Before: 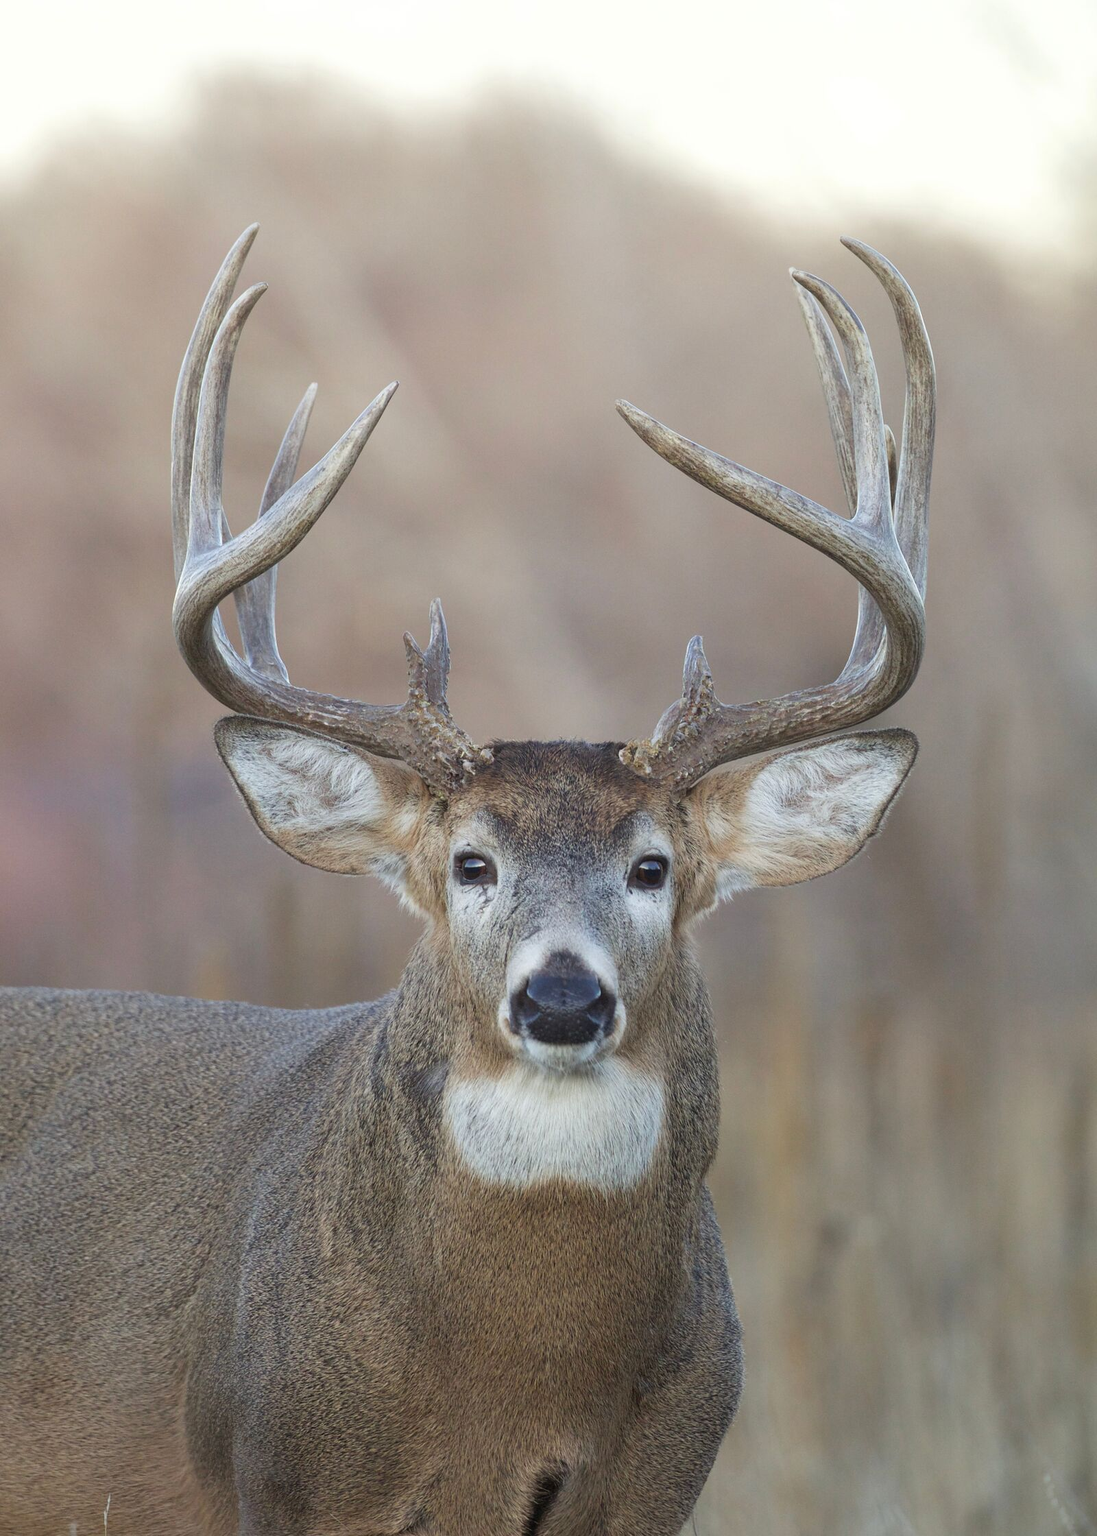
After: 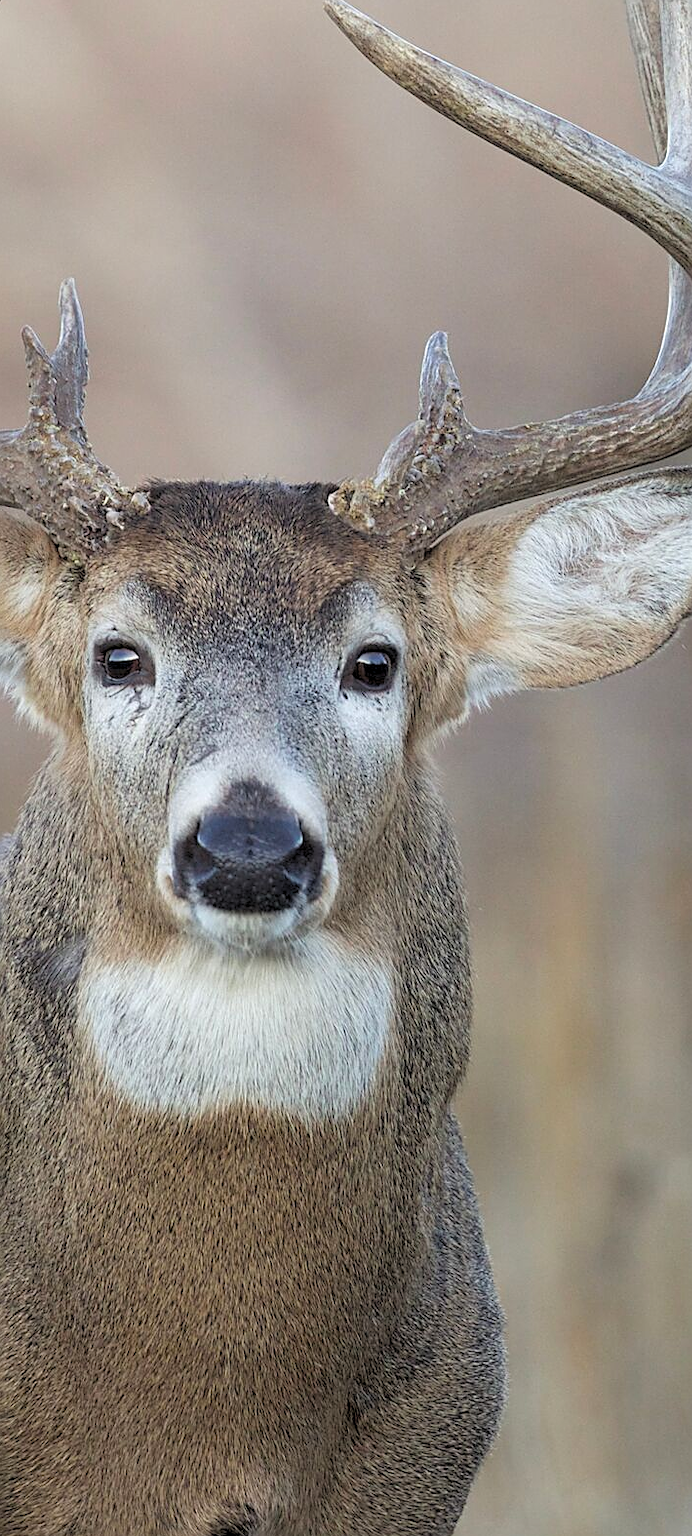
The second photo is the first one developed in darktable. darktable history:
sharpen: on, module defaults
rgb curve: mode RGB, independent channels
rgb levels: levels [[0.013, 0.434, 0.89], [0, 0.5, 1], [0, 0.5, 1]]
crop: left 35.432%, top 26.233%, right 20.145%, bottom 3.432%
